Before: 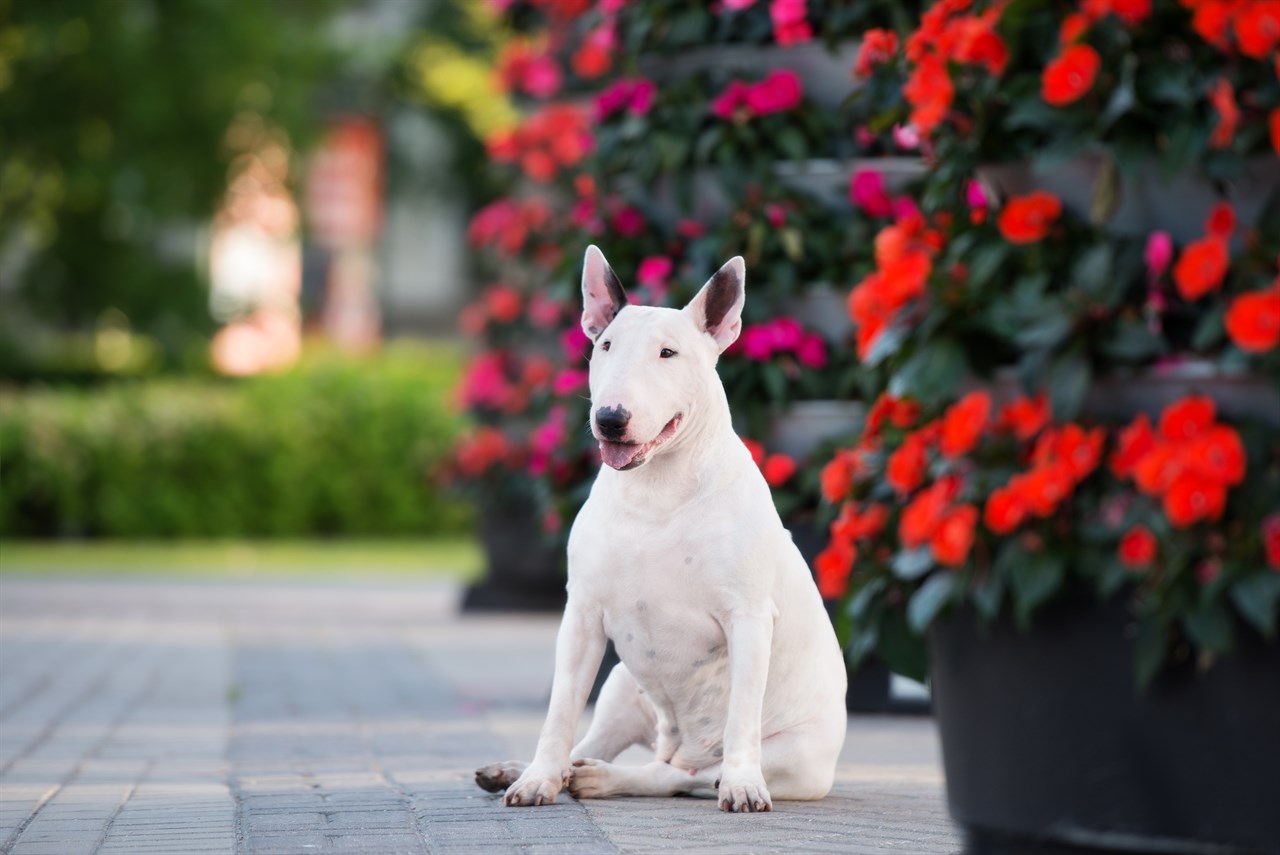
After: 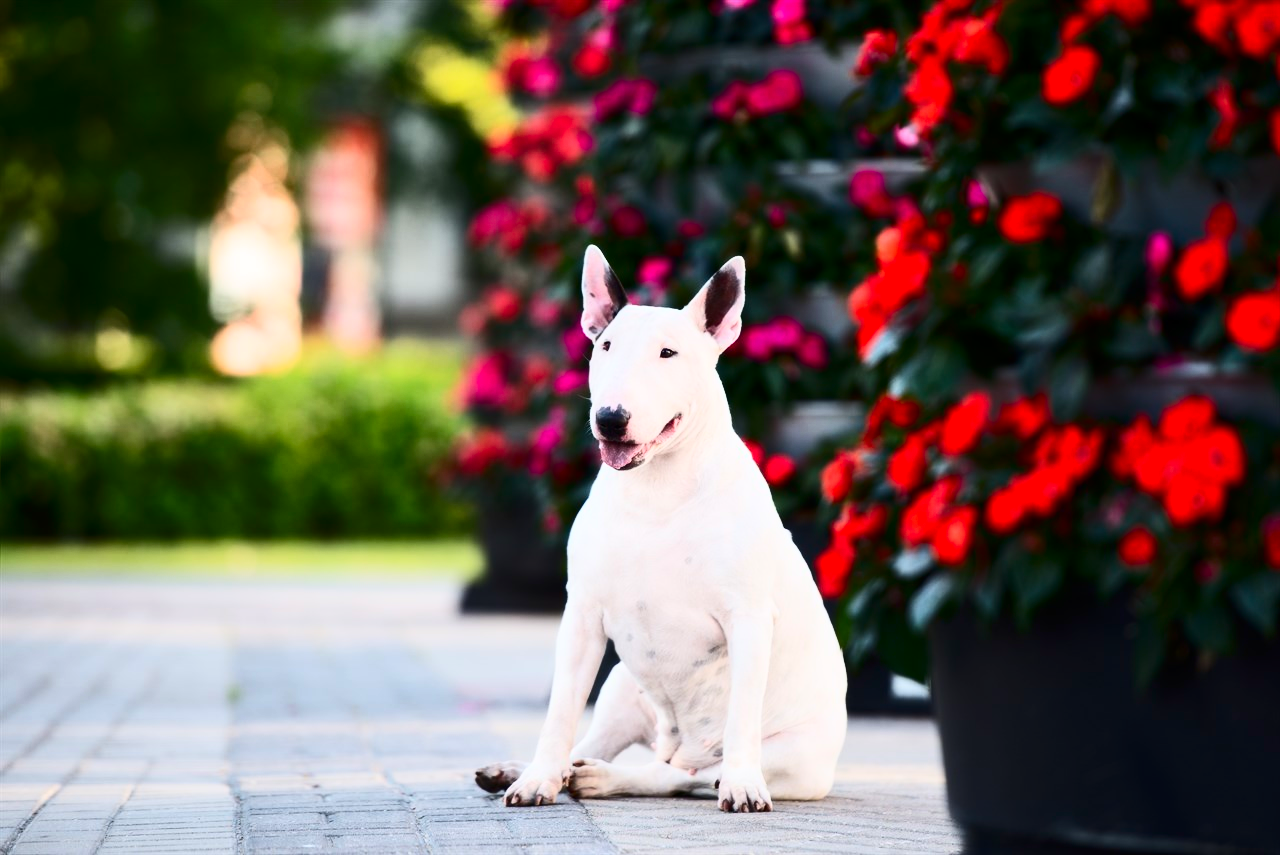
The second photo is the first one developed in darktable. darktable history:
contrast brightness saturation: contrast 0.409, brightness 0.044, saturation 0.253
